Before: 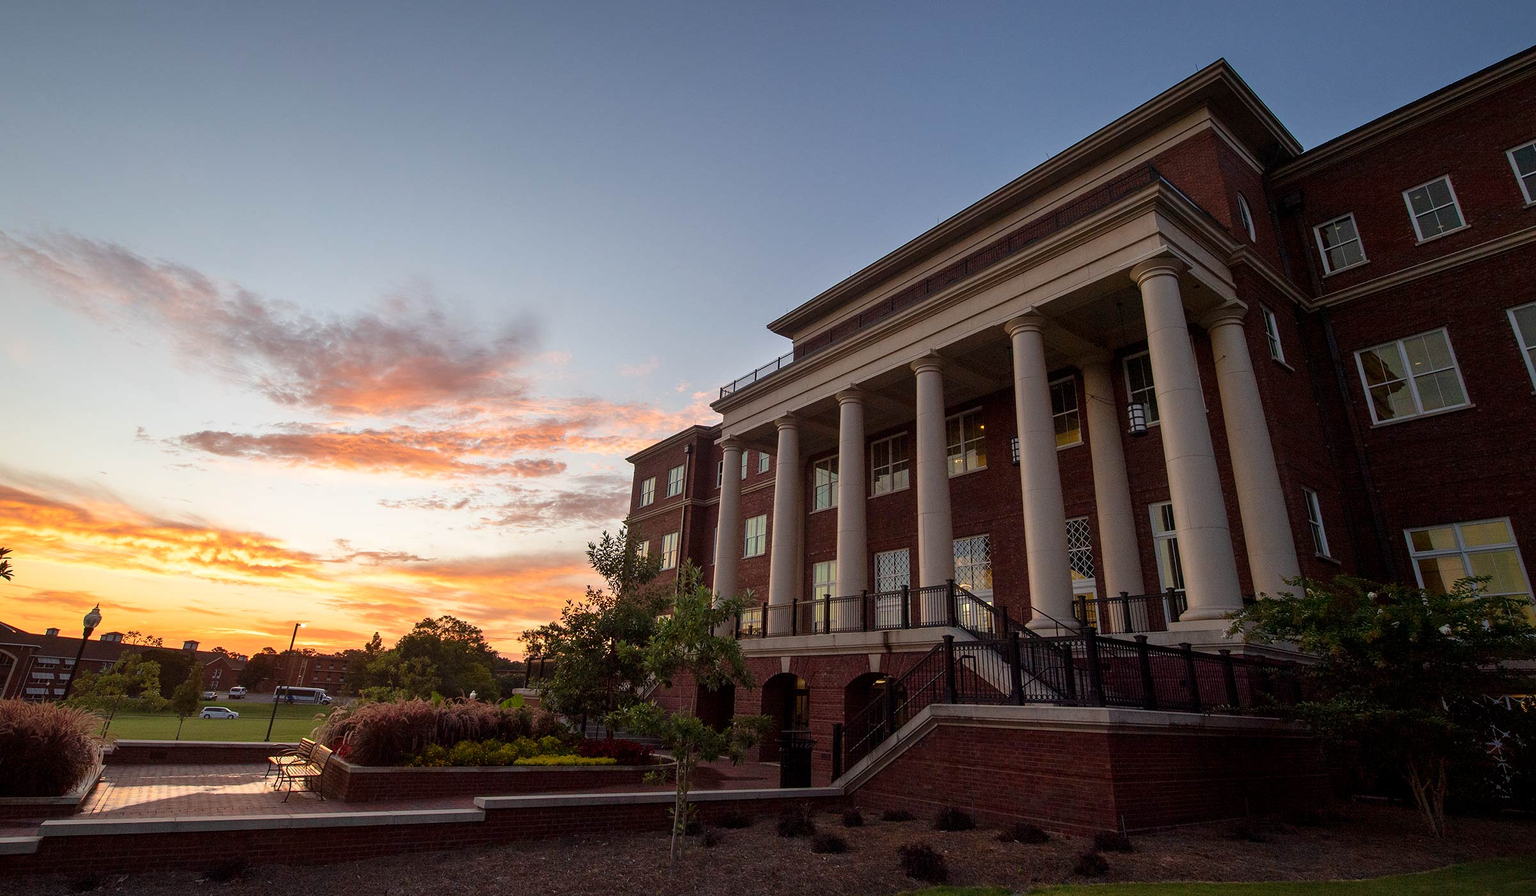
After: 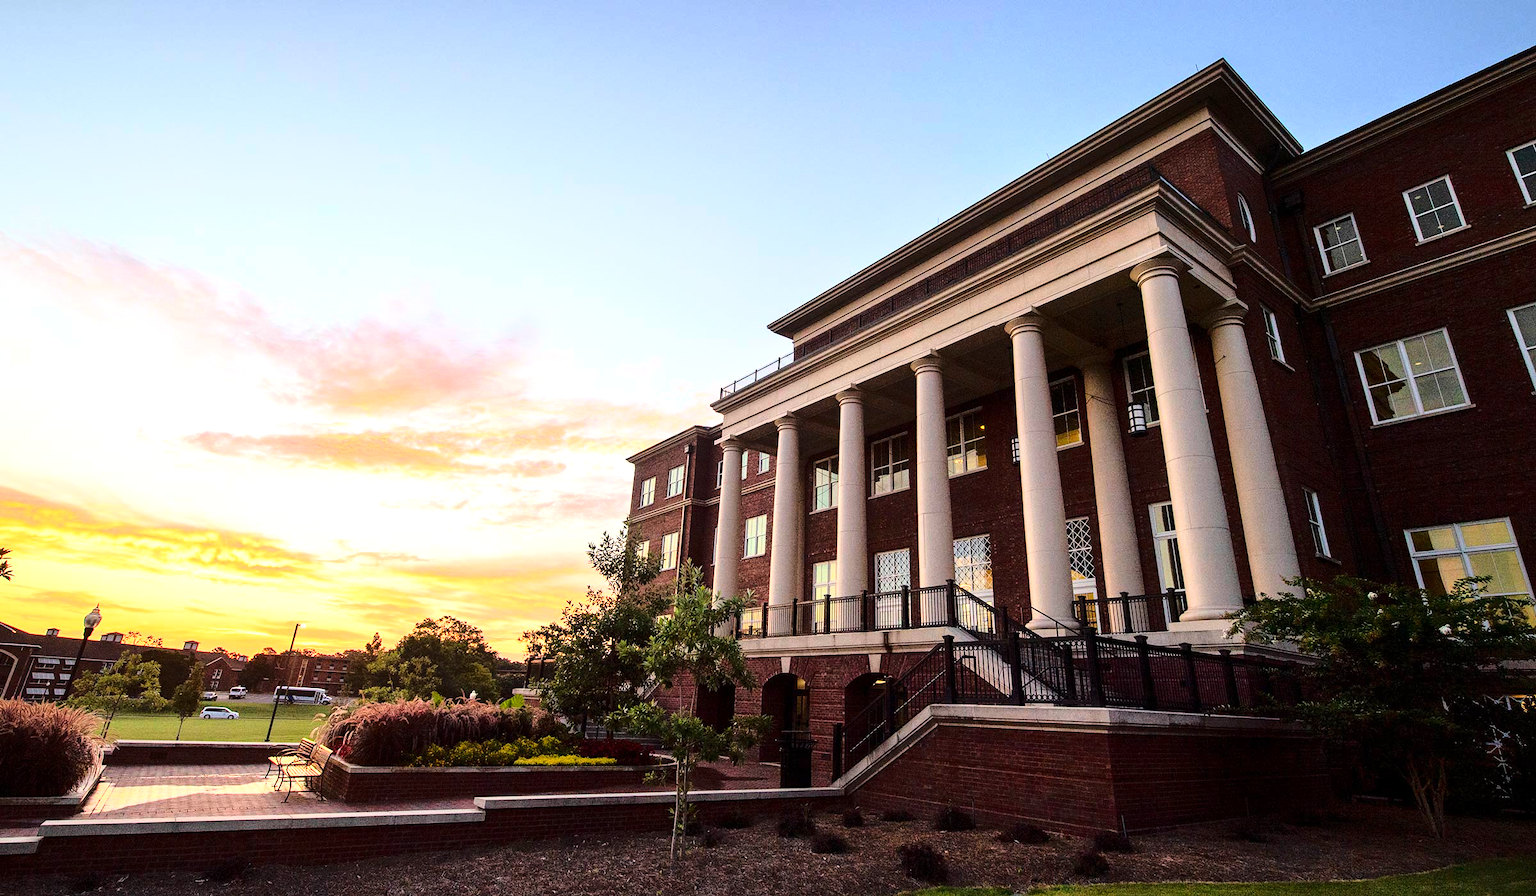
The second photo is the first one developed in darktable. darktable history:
tone equalizer: on, module defaults
exposure: black level correction 0, exposure 0.931 EV, compensate exposure bias true, compensate highlight preservation false
contrast brightness saturation: contrast 0.037, saturation 0.073
base curve: curves: ch0 [(0, 0) (0.04, 0.03) (0.133, 0.232) (0.448, 0.748) (0.843, 0.968) (1, 1)]
